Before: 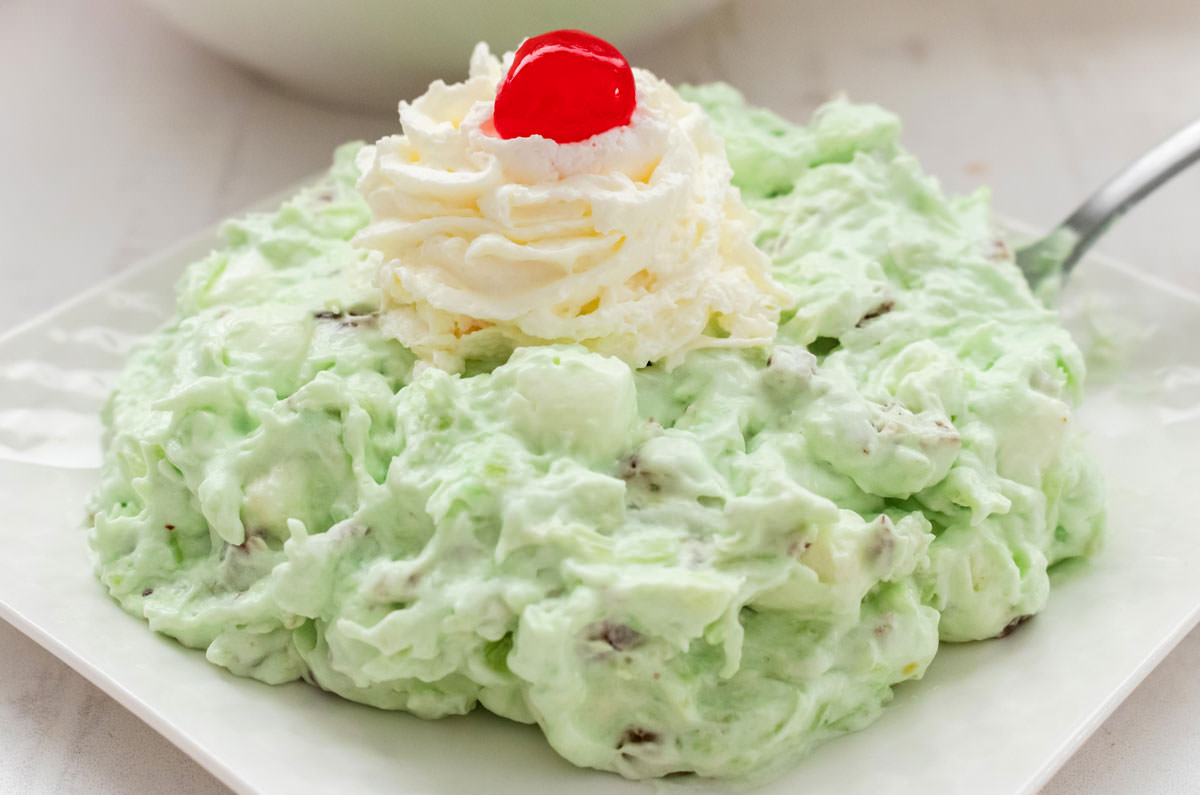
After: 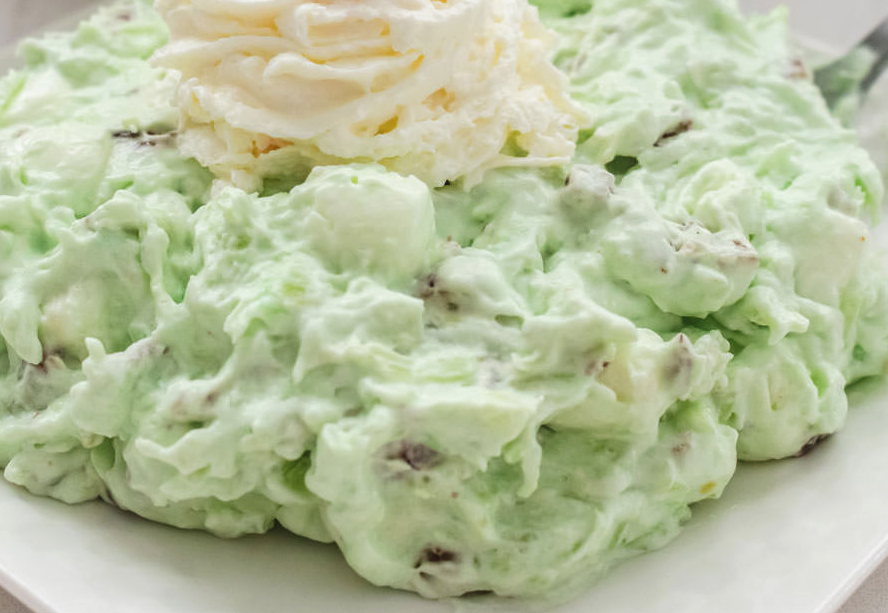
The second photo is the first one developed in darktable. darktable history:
local contrast: on, module defaults
crop: left 16.871%, top 22.857%, right 9.116%
exposure: black level correction -0.015, exposure -0.125 EV, compensate highlight preservation false
